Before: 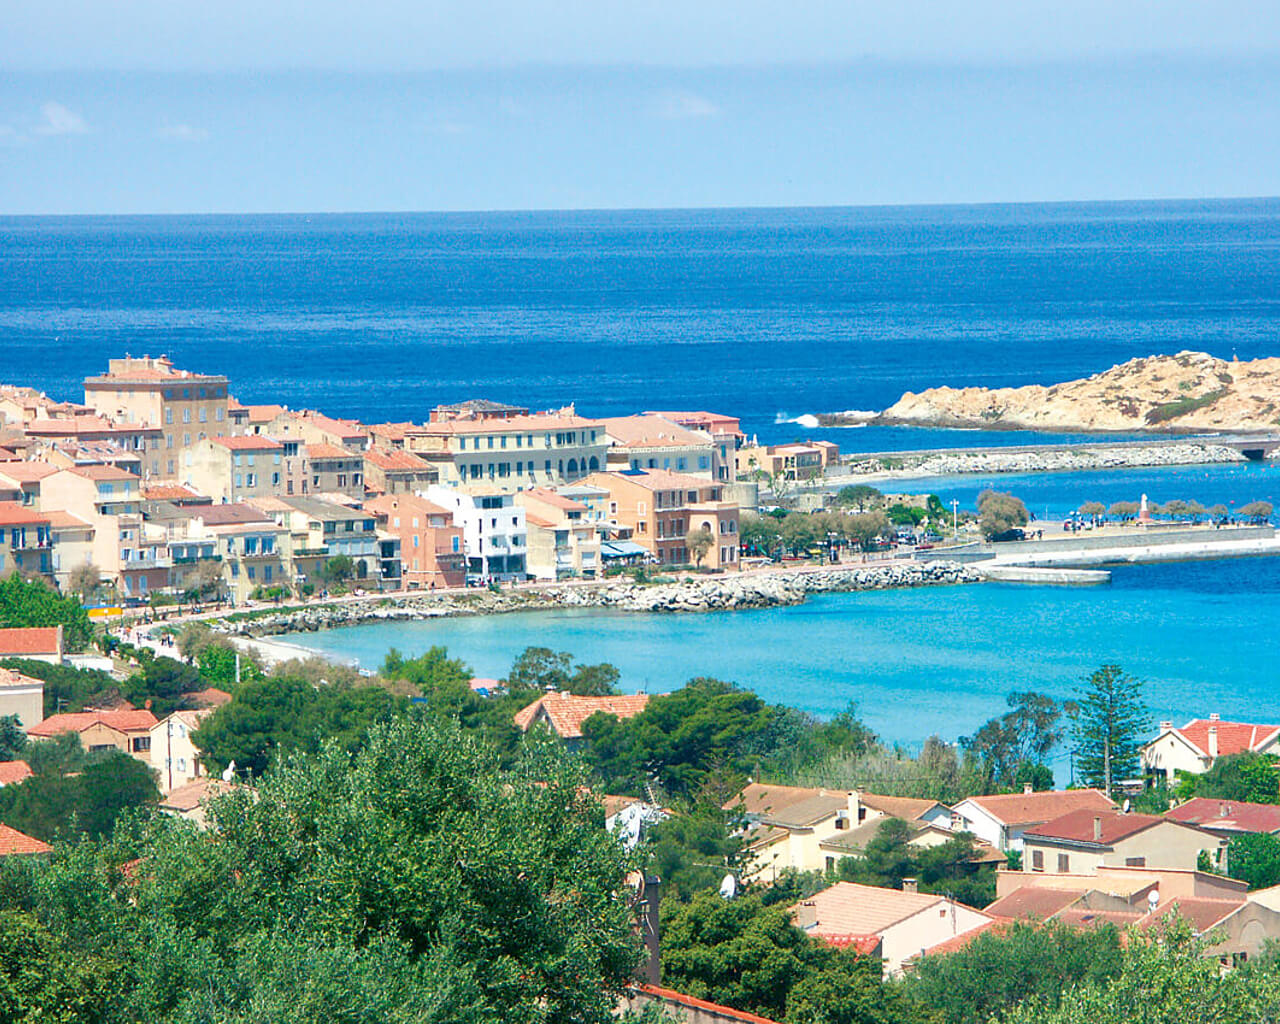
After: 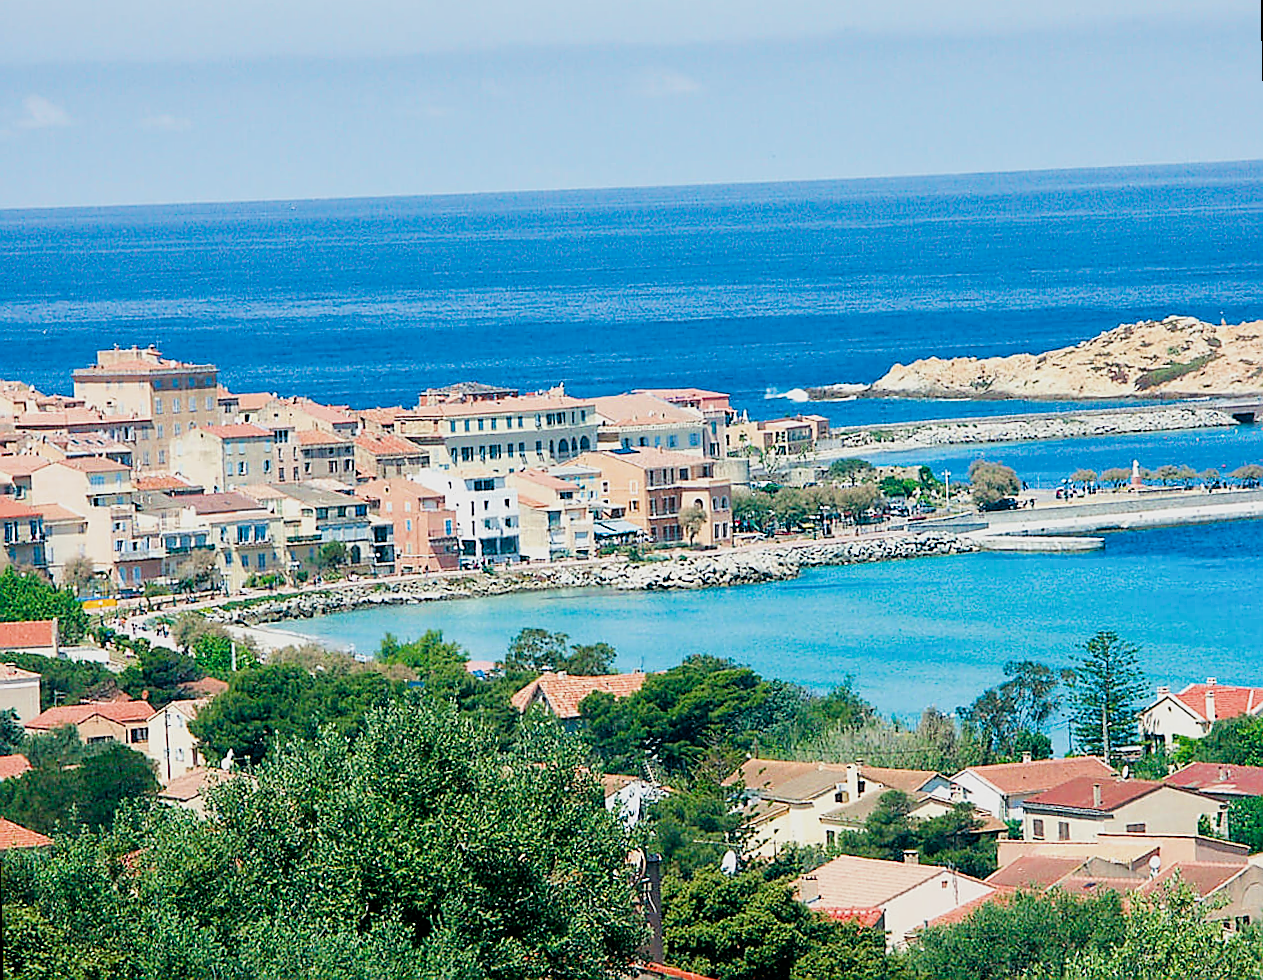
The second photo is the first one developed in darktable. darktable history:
color balance rgb: perceptual saturation grading › global saturation 20%, perceptual saturation grading › highlights -25%, perceptual saturation grading › shadows 25%
filmic rgb: black relative exposure -5 EV, white relative exposure 3.5 EV, hardness 3.19, contrast 1.2, highlights saturation mix -30%
sharpen: radius 1.4, amount 1.25, threshold 0.7
rotate and perspective: rotation -1.42°, crop left 0.016, crop right 0.984, crop top 0.035, crop bottom 0.965
